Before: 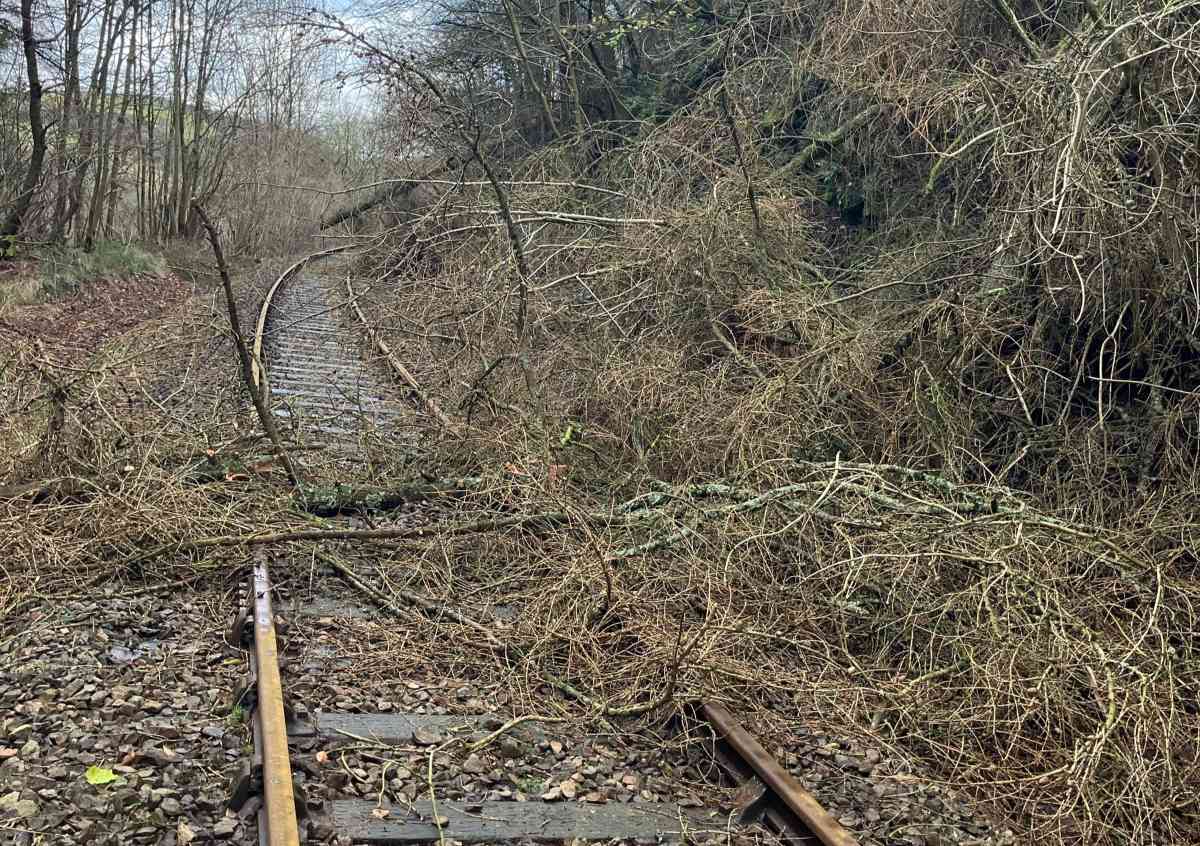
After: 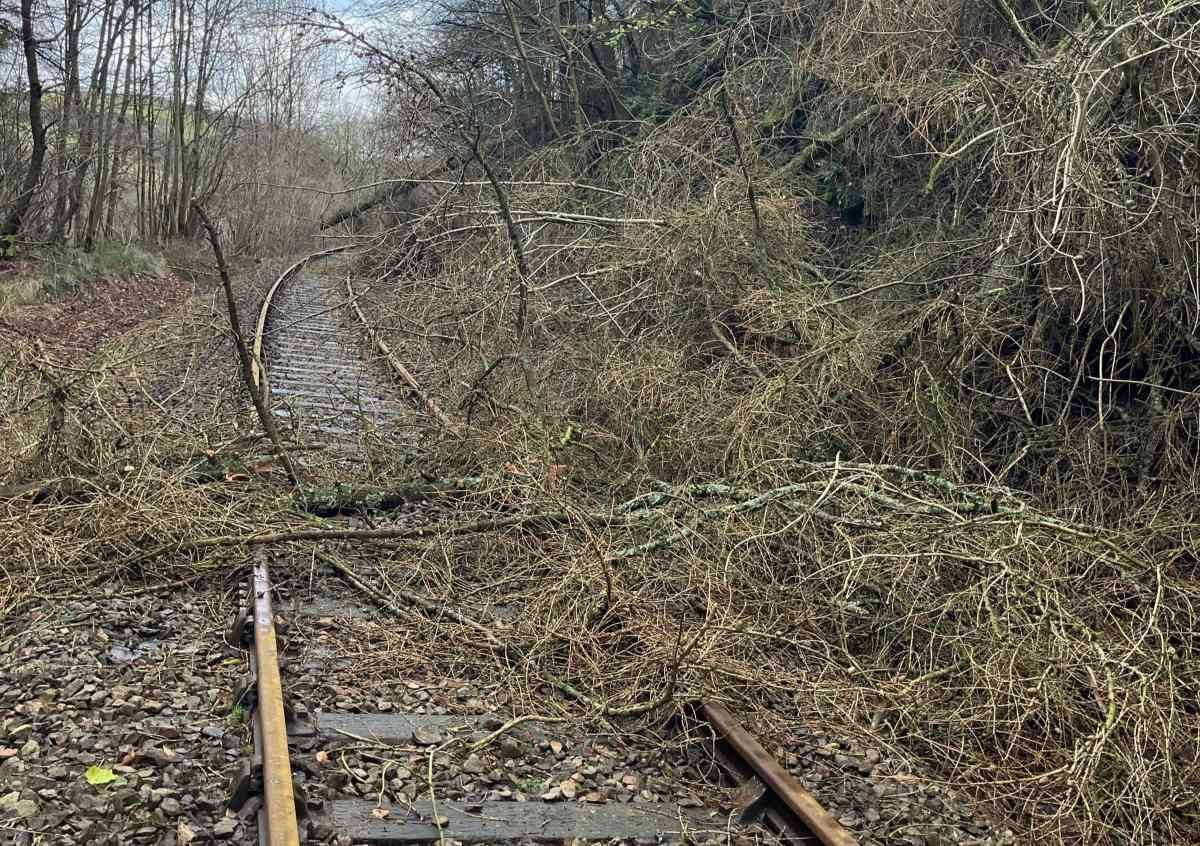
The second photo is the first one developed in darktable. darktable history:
shadows and highlights: shadows -22.48, highlights 45.42, soften with gaussian
exposure: exposure -0.052 EV, compensate highlight preservation false
